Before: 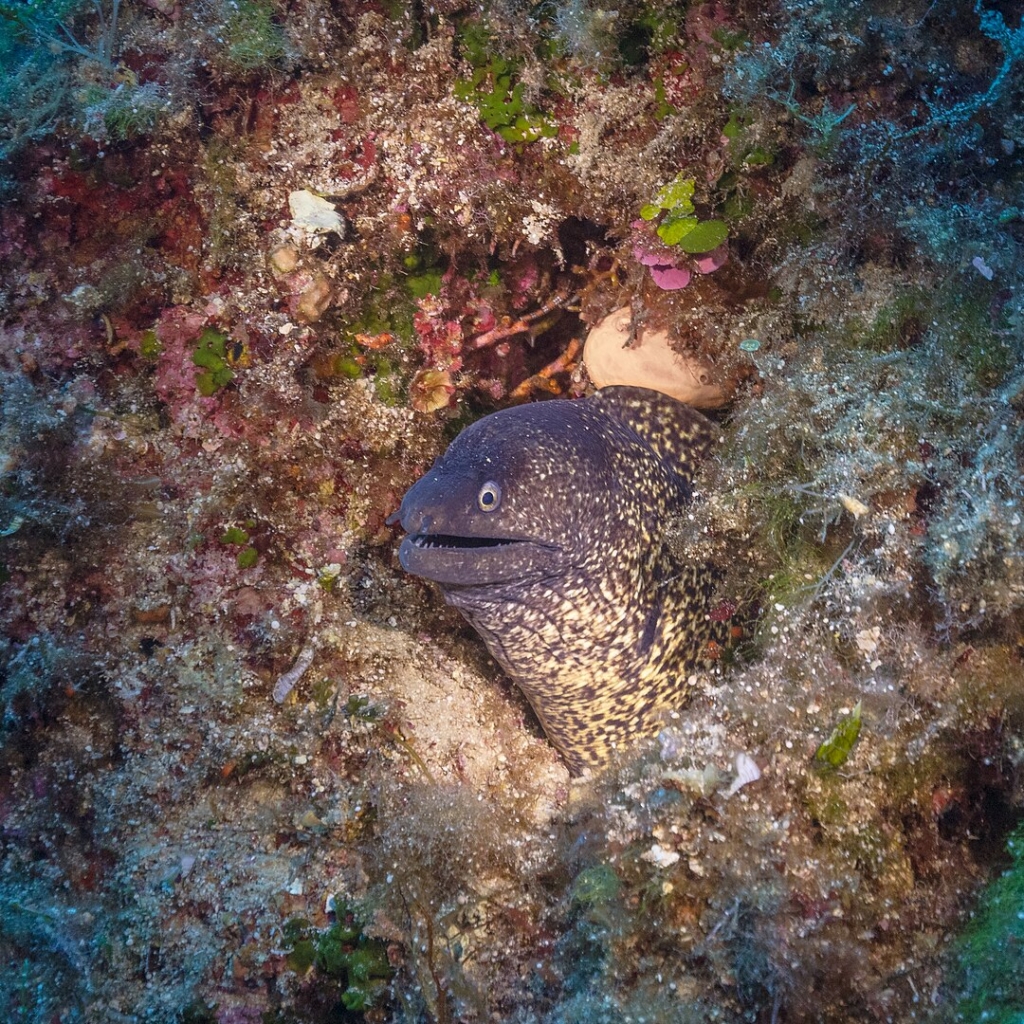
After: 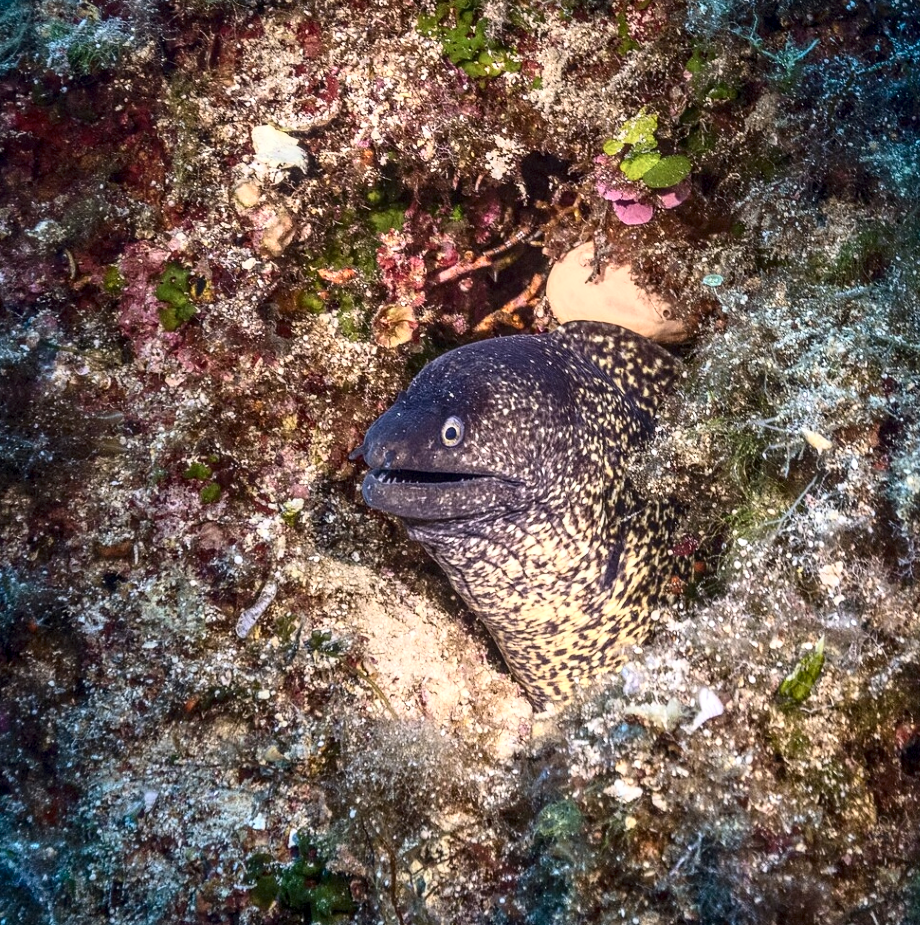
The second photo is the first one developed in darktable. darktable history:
crop: left 3.615%, top 6.387%, right 6.529%, bottom 3.258%
contrast brightness saturation: contrast 0.39, brightness 0.115
local contrast: detail 130%
